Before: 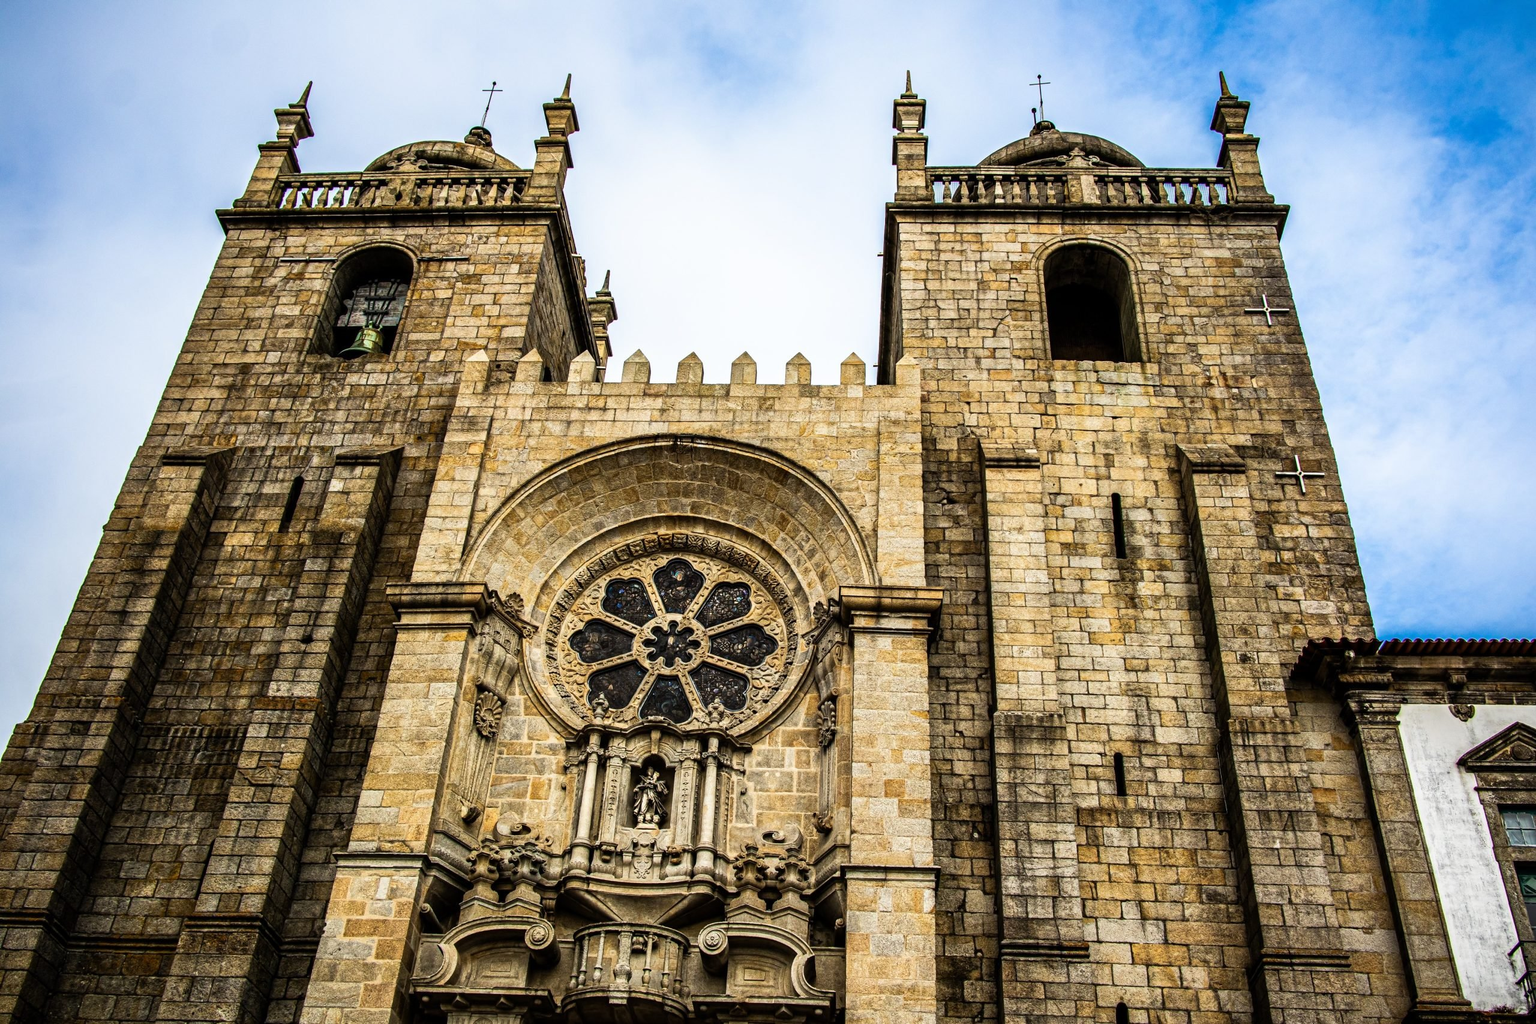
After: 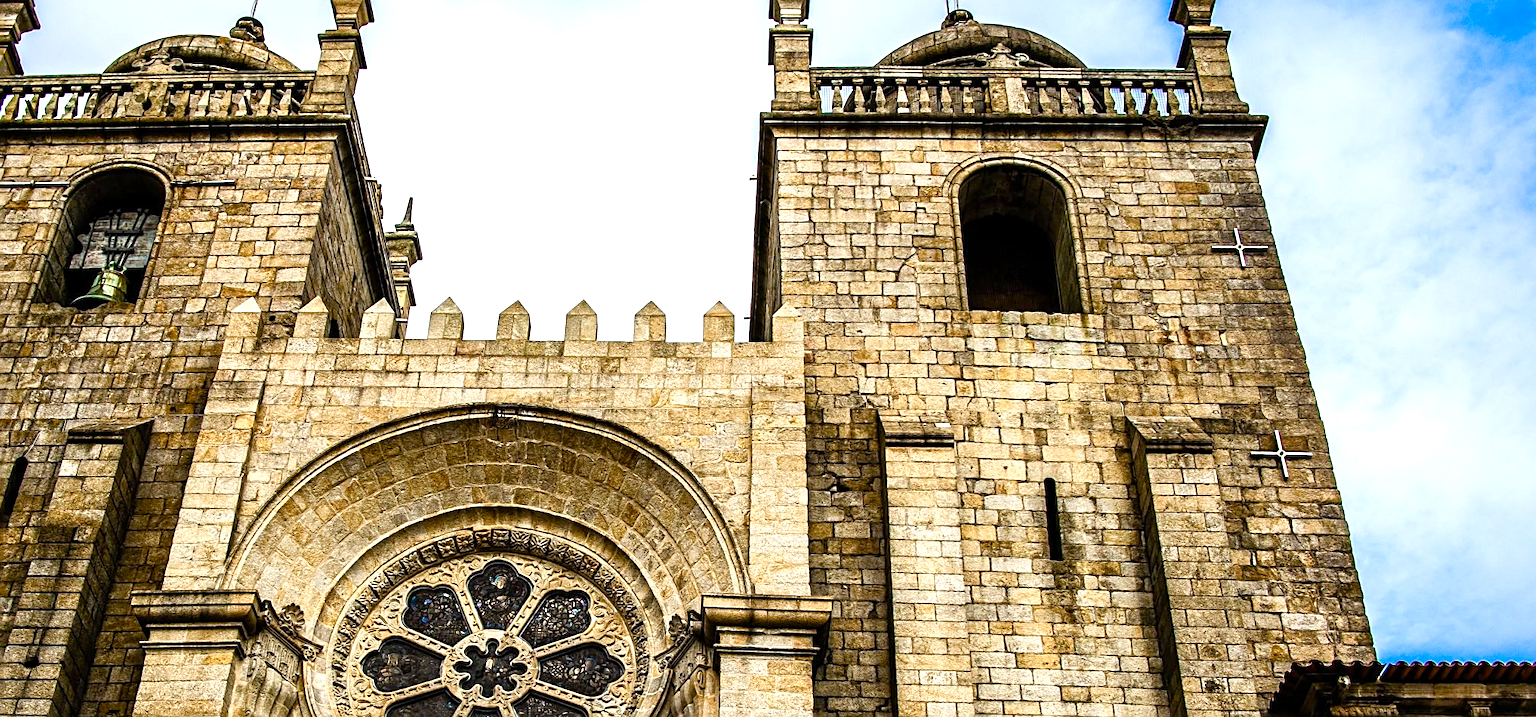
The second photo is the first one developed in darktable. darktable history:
sharpen: on, module defaults
color balance rgb: perceptual saturation grading › global saturation 20%, perceptual saturation grading › highlights -50%, perceptual saturation grading › shadows 30%, perceptual brilliance grading › global brilliance 10%, perceptual brilliance grading › shadows 15%
crop: left 18.38%, top 11.092%, right 2.134%, bottom 33.217%
